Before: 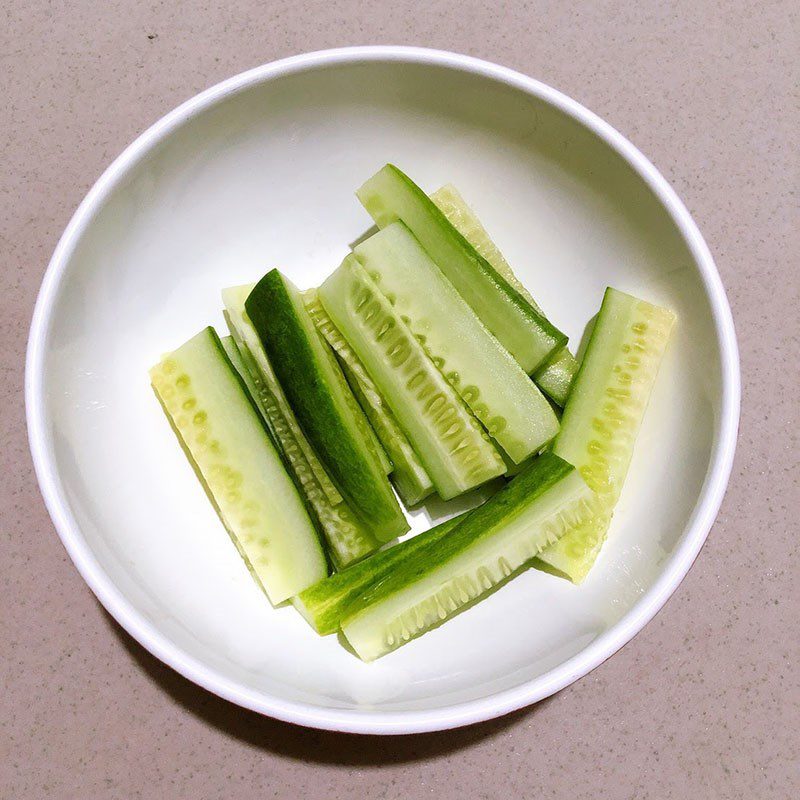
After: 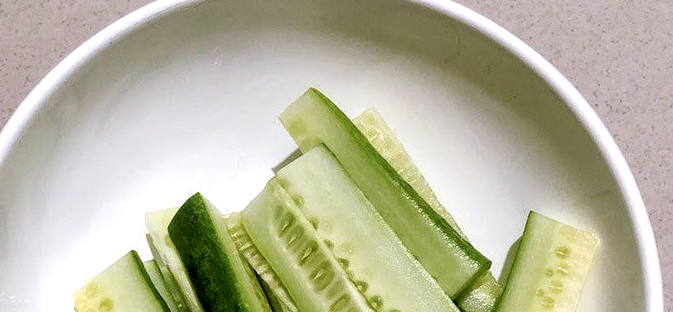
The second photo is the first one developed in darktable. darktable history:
local contrast: on, module defaults
color correction: highlights b* 0.031, saturation 0.789
crop and rotate: left 9.637%, top 9.614%, right 6.148%, bottom 51.289%
exposure: black level correction 0.009, exposure 0.107 EV, compensate highlight preservation false
